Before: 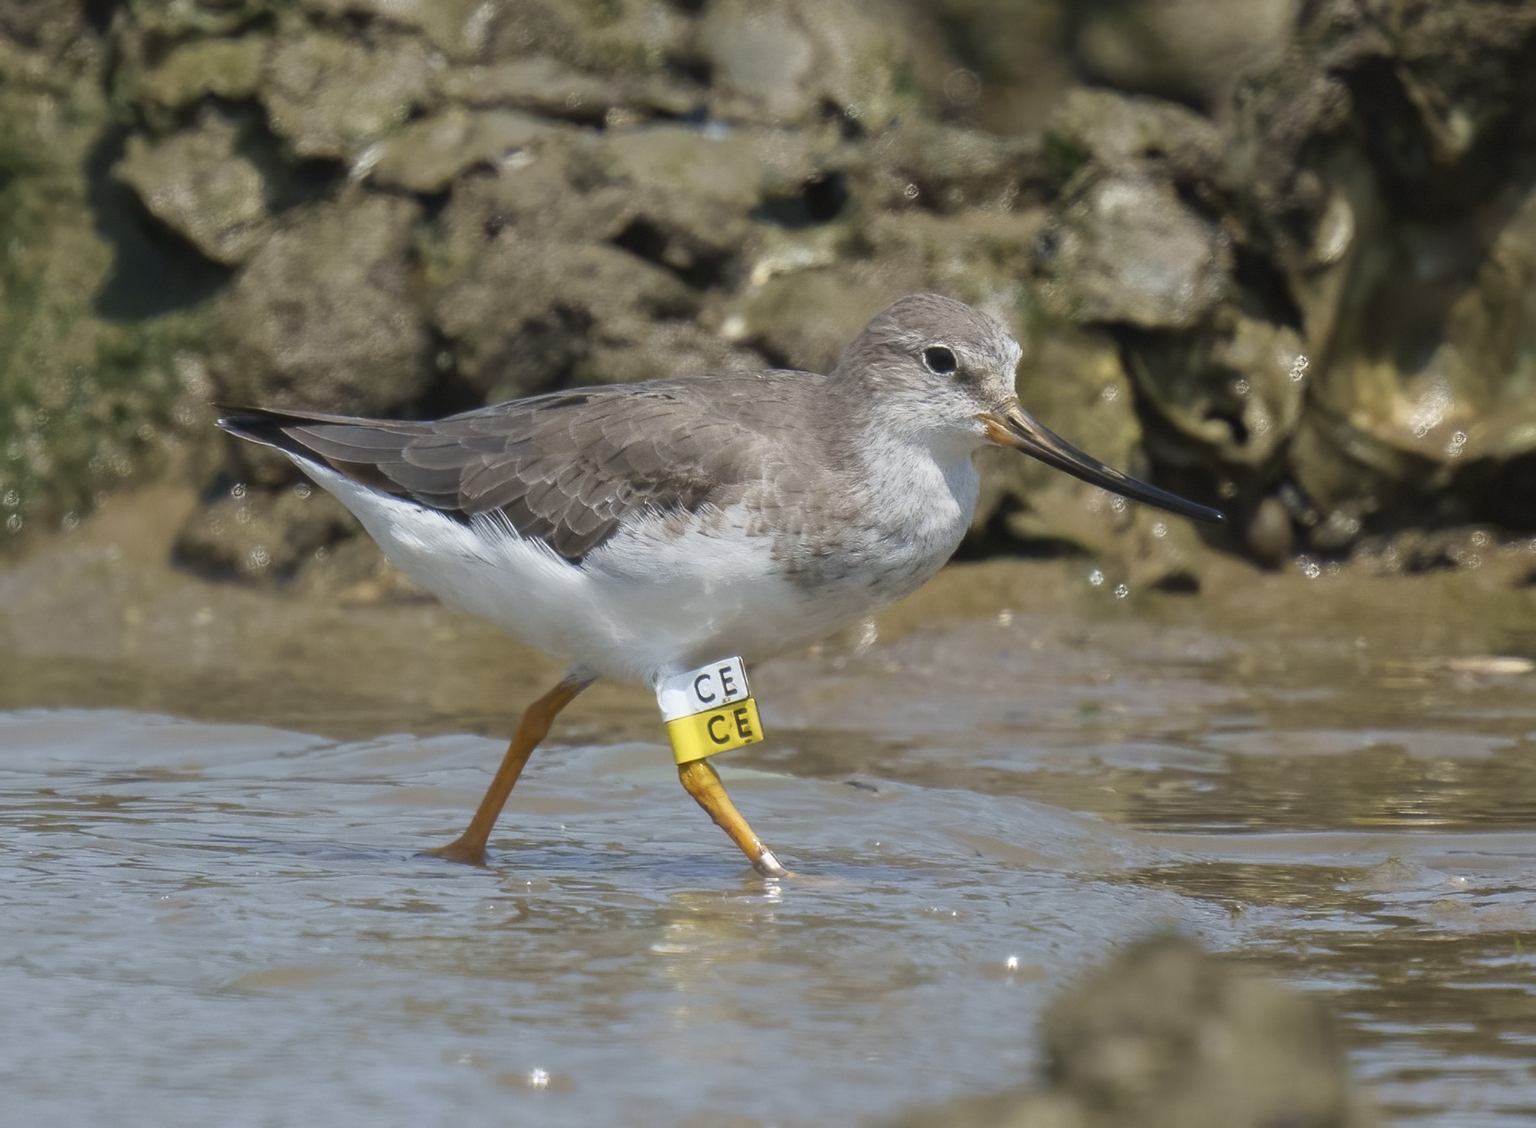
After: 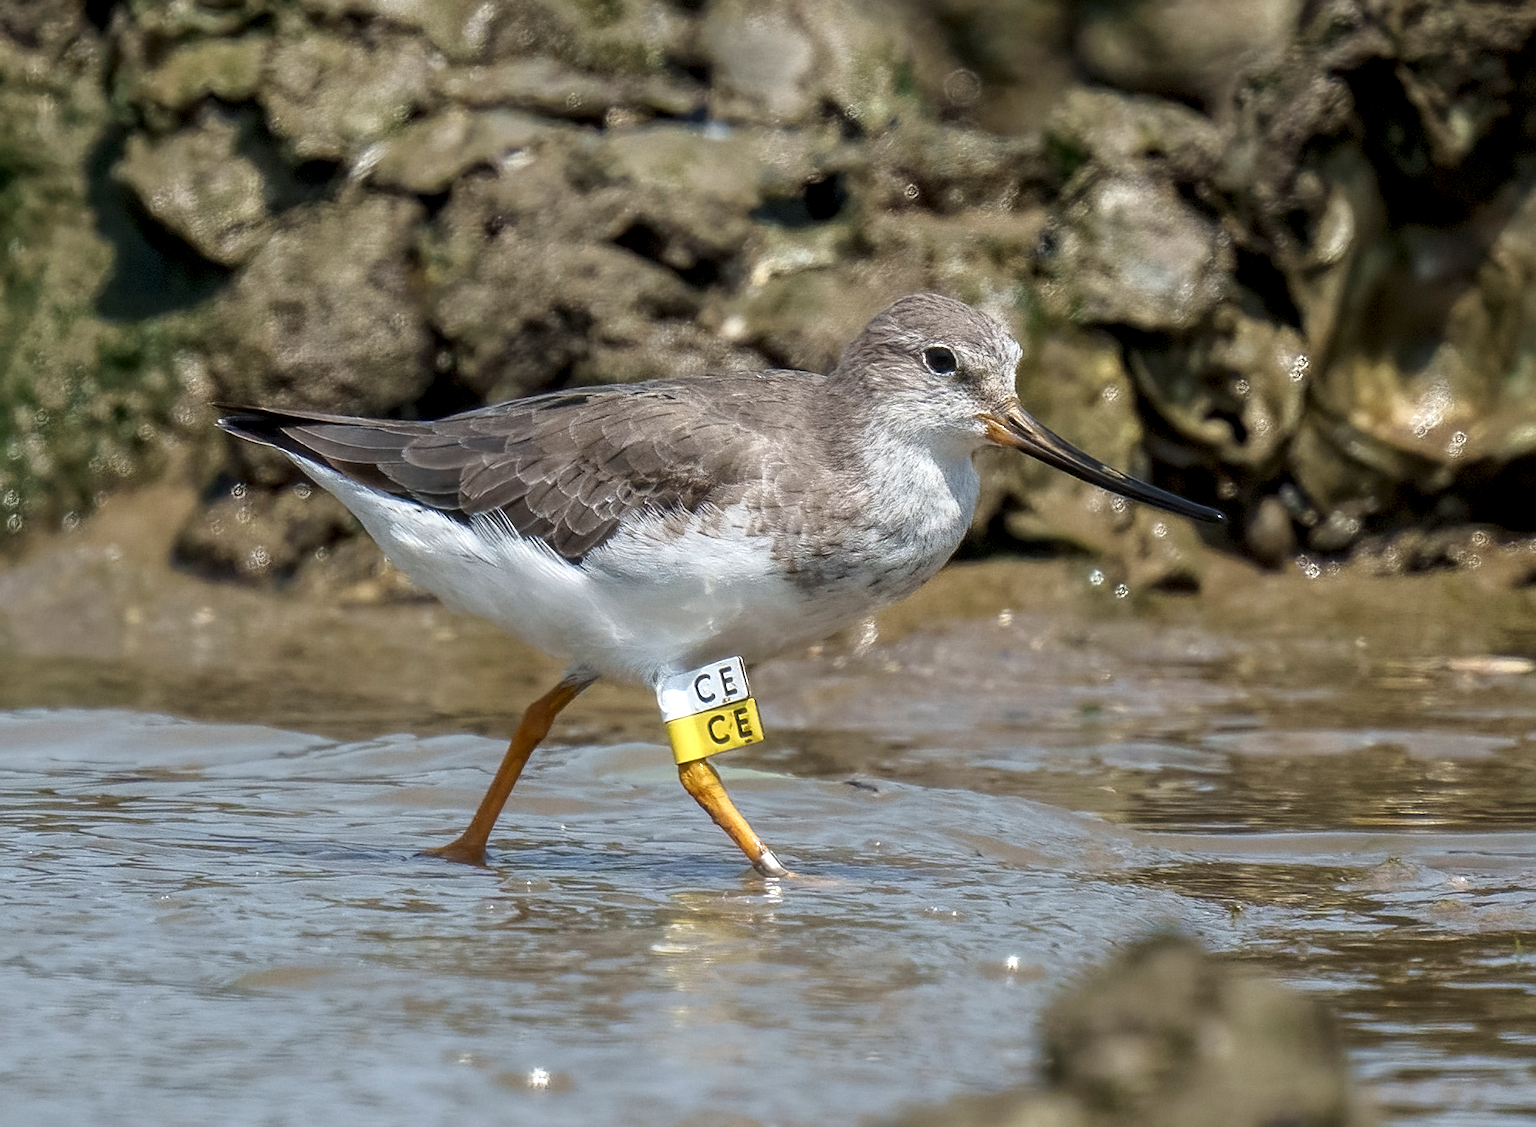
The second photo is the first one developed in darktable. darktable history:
tone equalizer: on, module defaults
sharpen: amount 0.55
local contrast: highlights 103%, shadows 99%, detail 199%, midtone range 0.2
color balance rgb: perceptual saturation grading › global saturation 0.666%
